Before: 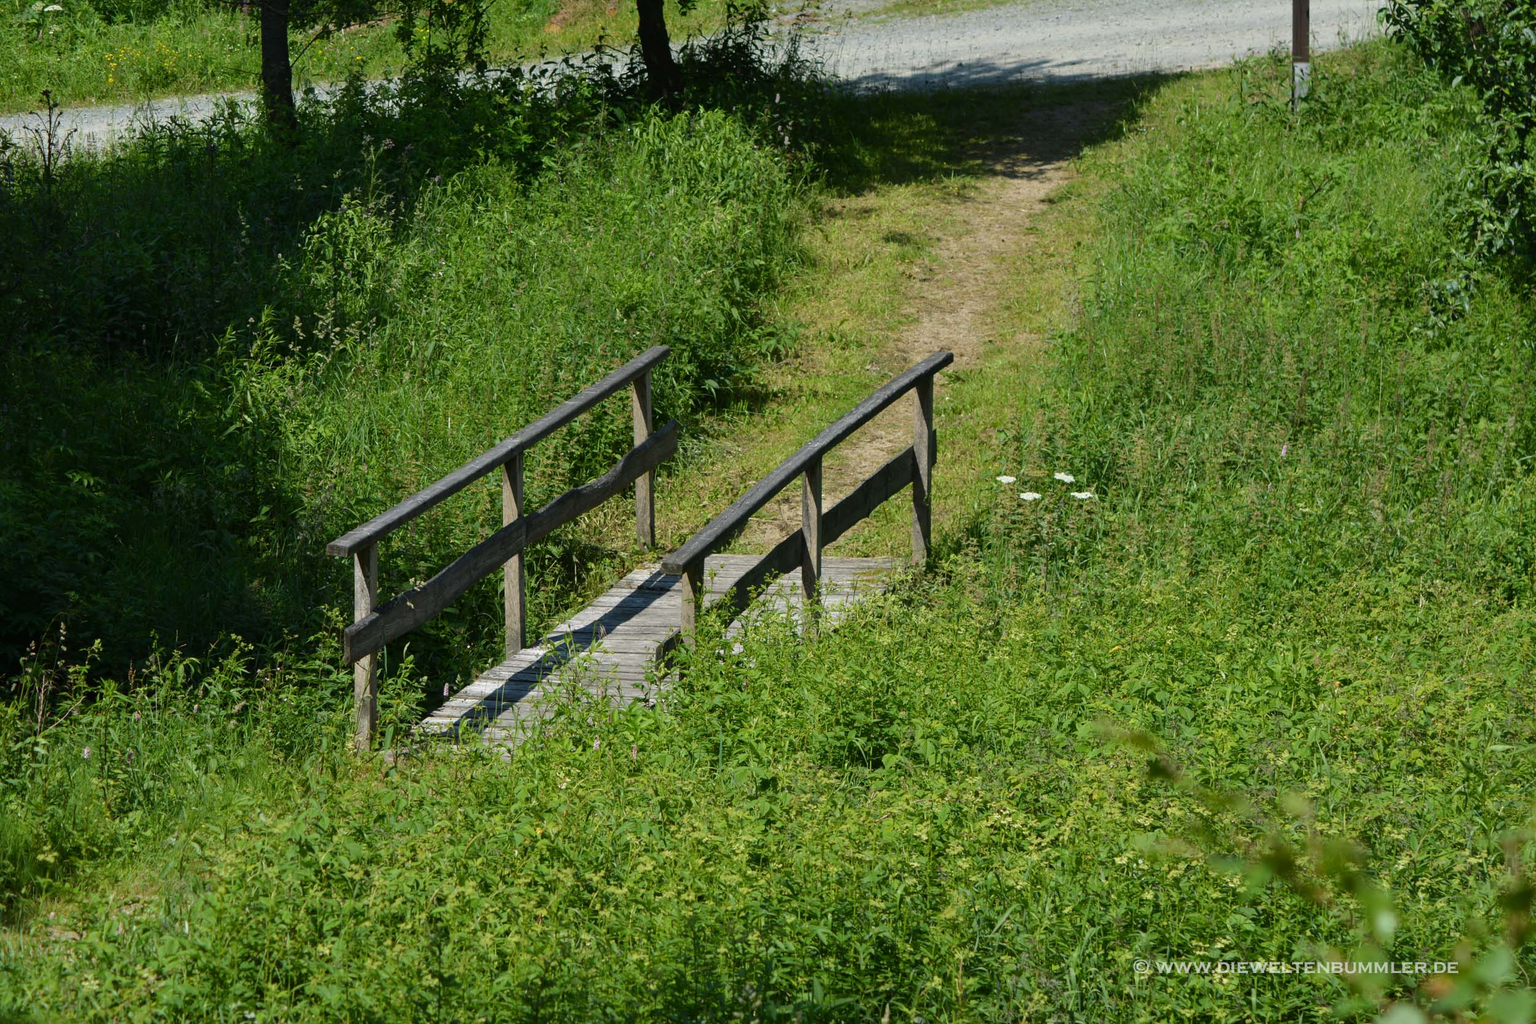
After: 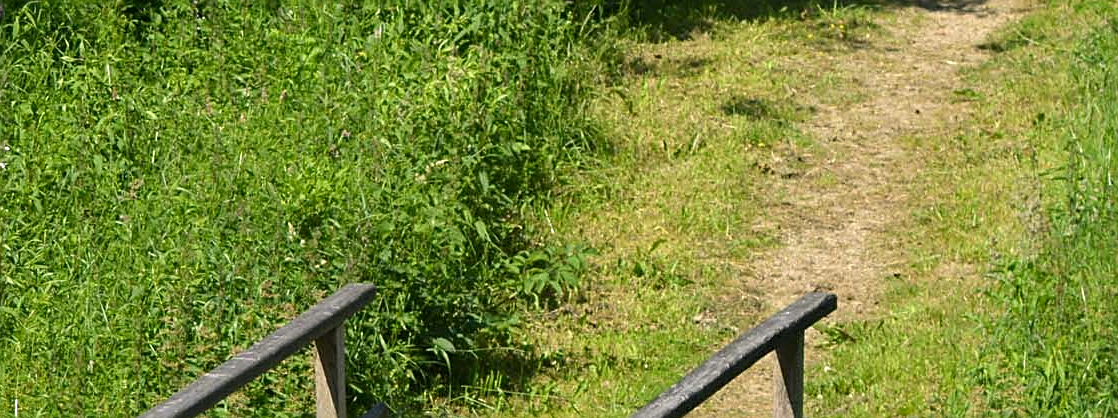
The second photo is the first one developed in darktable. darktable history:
sharpen: on, module defaults
color correction: highlights a* 3.84, highlights b* 5.07
exposure: exposure 0.559 EV, compensate highlight preservation false
crop: left 28.64%, top 16.832%, right 26.637%, bottom 58.055%
